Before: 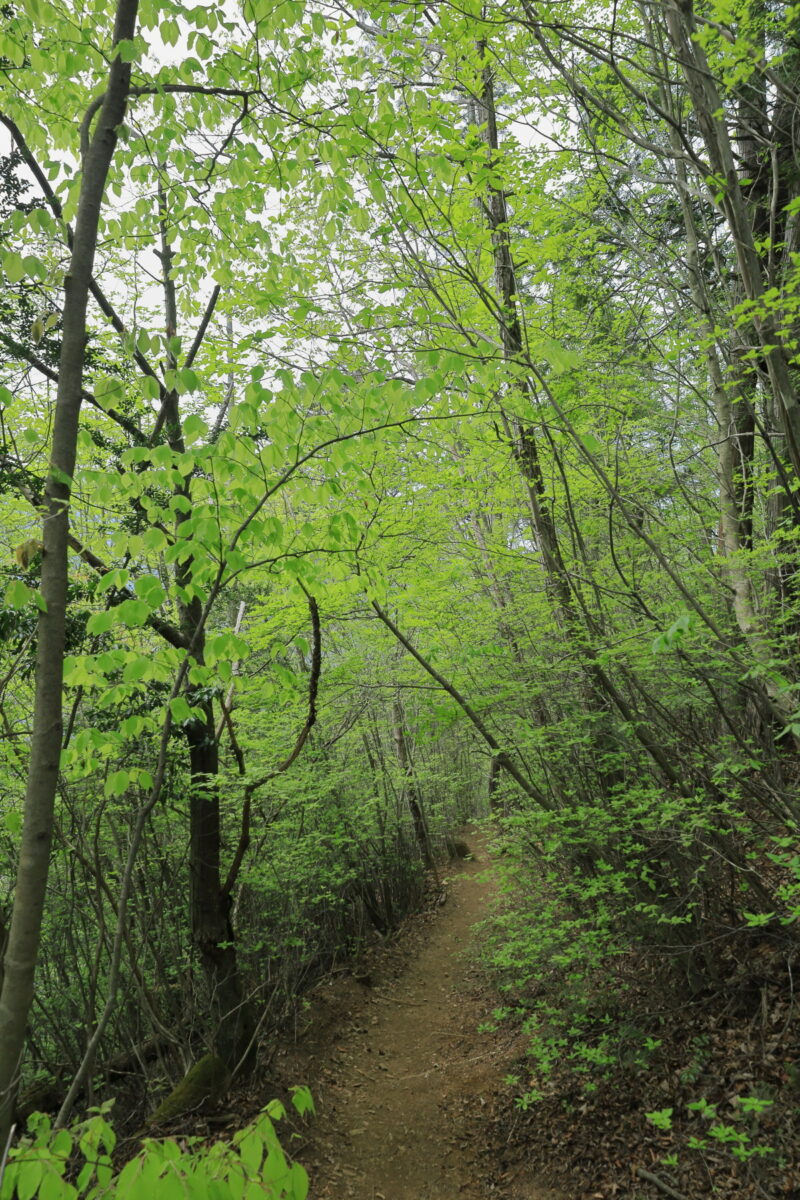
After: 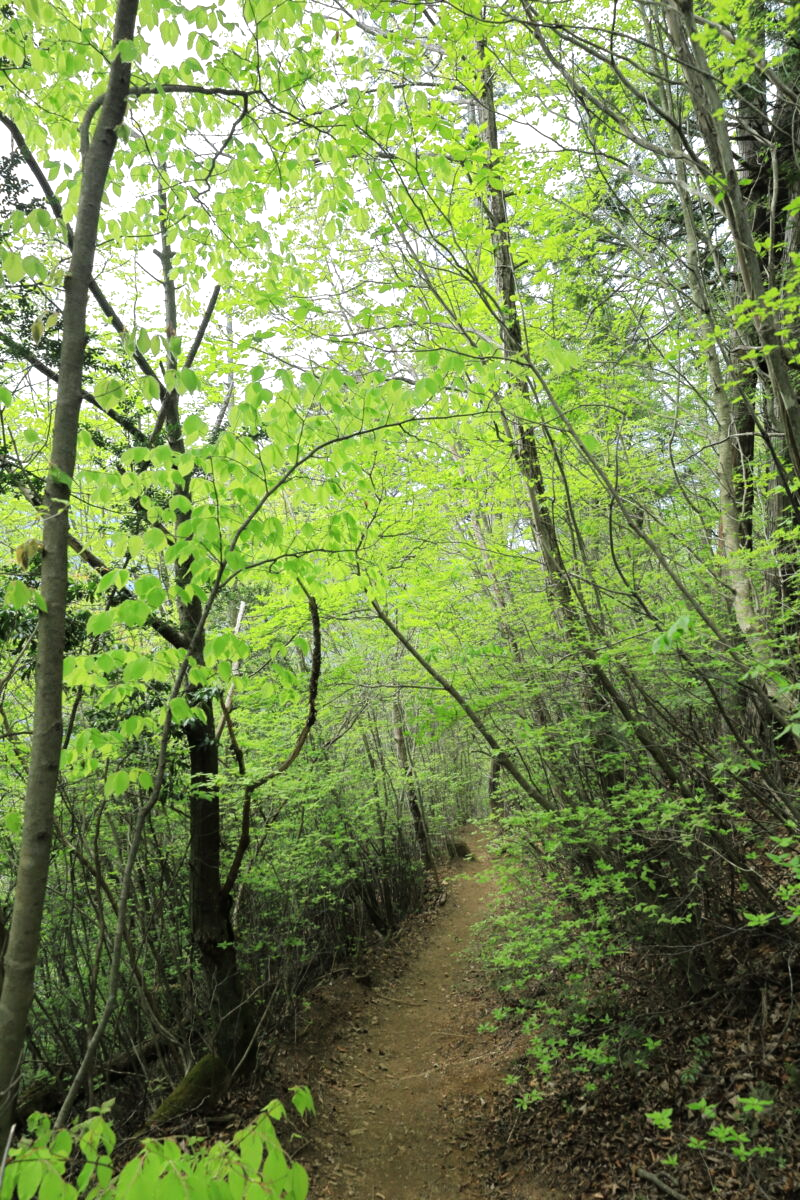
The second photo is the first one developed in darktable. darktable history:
tone equalizer: -8 EV -0.742 EV, -7 EV -0.722 EV, -6 EV -0.56 EV, -5 EV -0.406 EV, -3 EV 0.397 EV, -2 EV 0.6 EV, -1 EV 0.698 EV, +0 EV 0.73 EV
